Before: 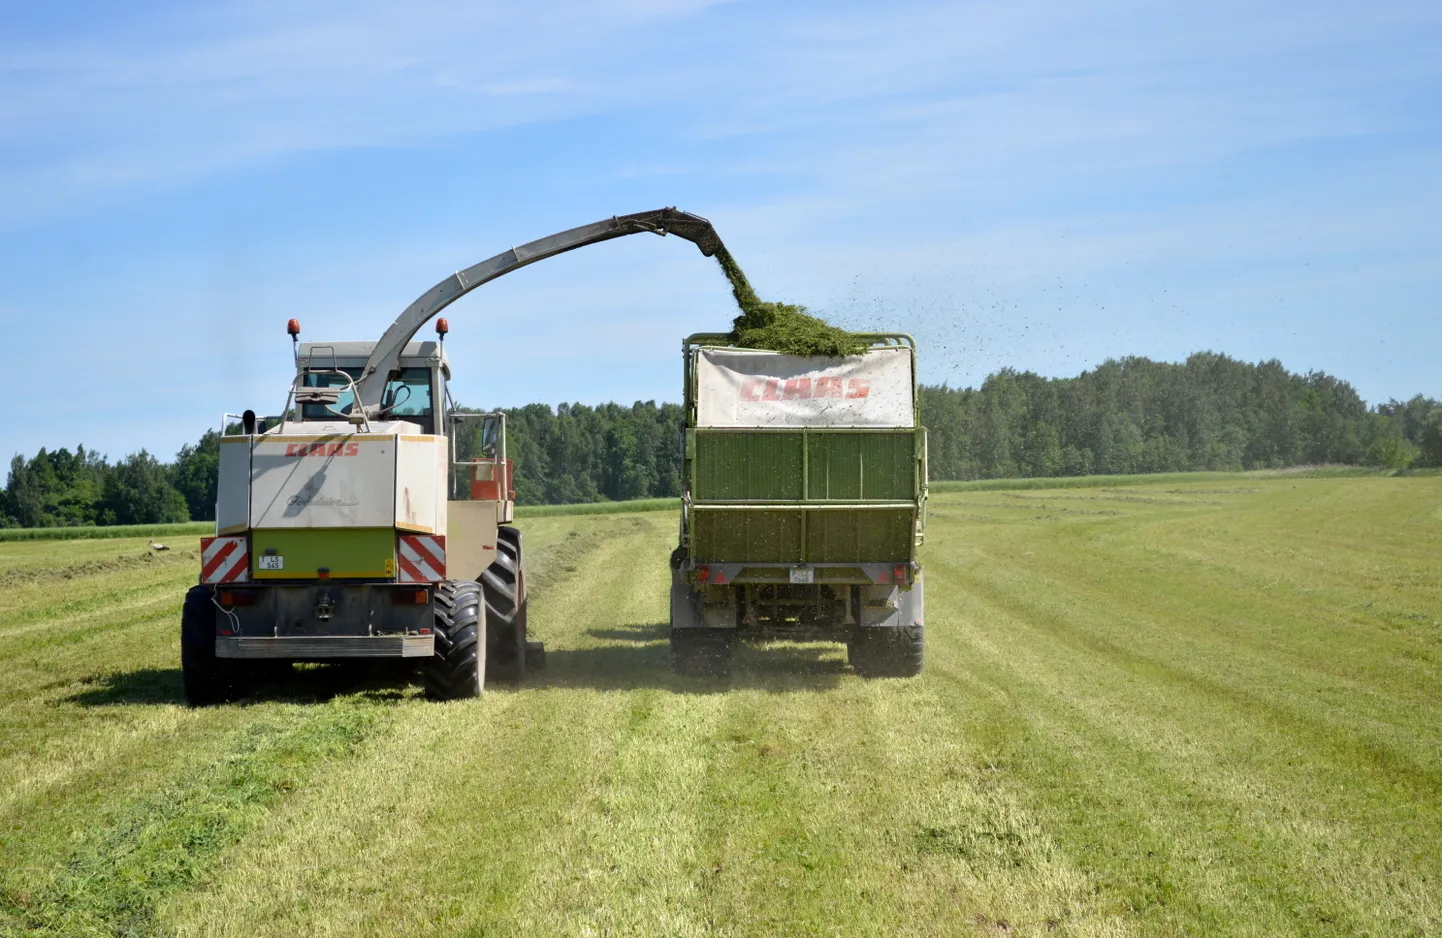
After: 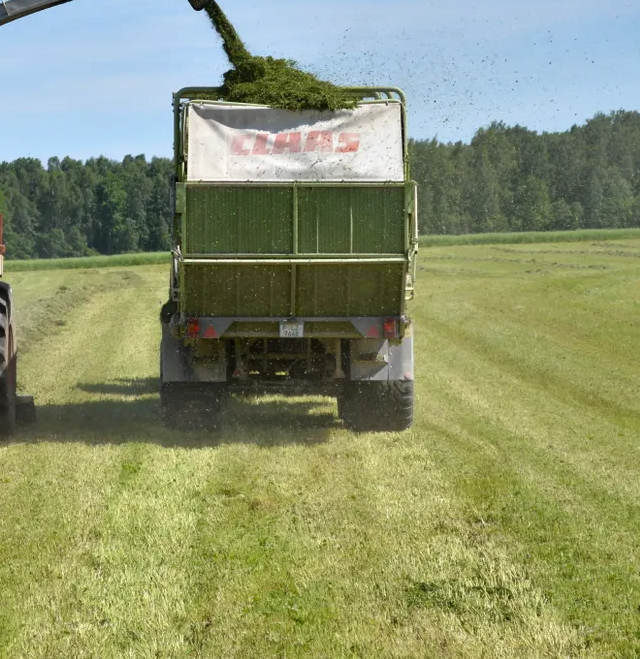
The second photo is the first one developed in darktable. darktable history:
crop: left 35.432%, top 26.233%, right 20.145%, bottom 3.432%
shadows and highlights: soften with gaussian
